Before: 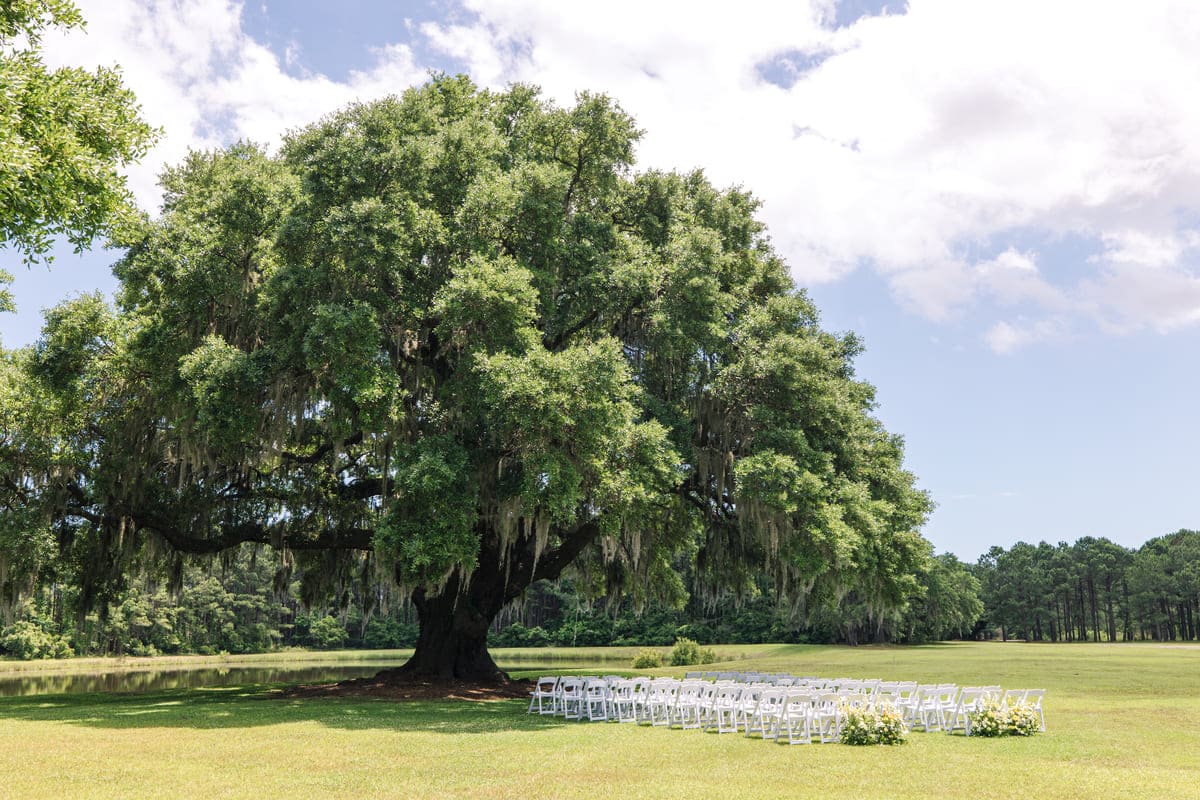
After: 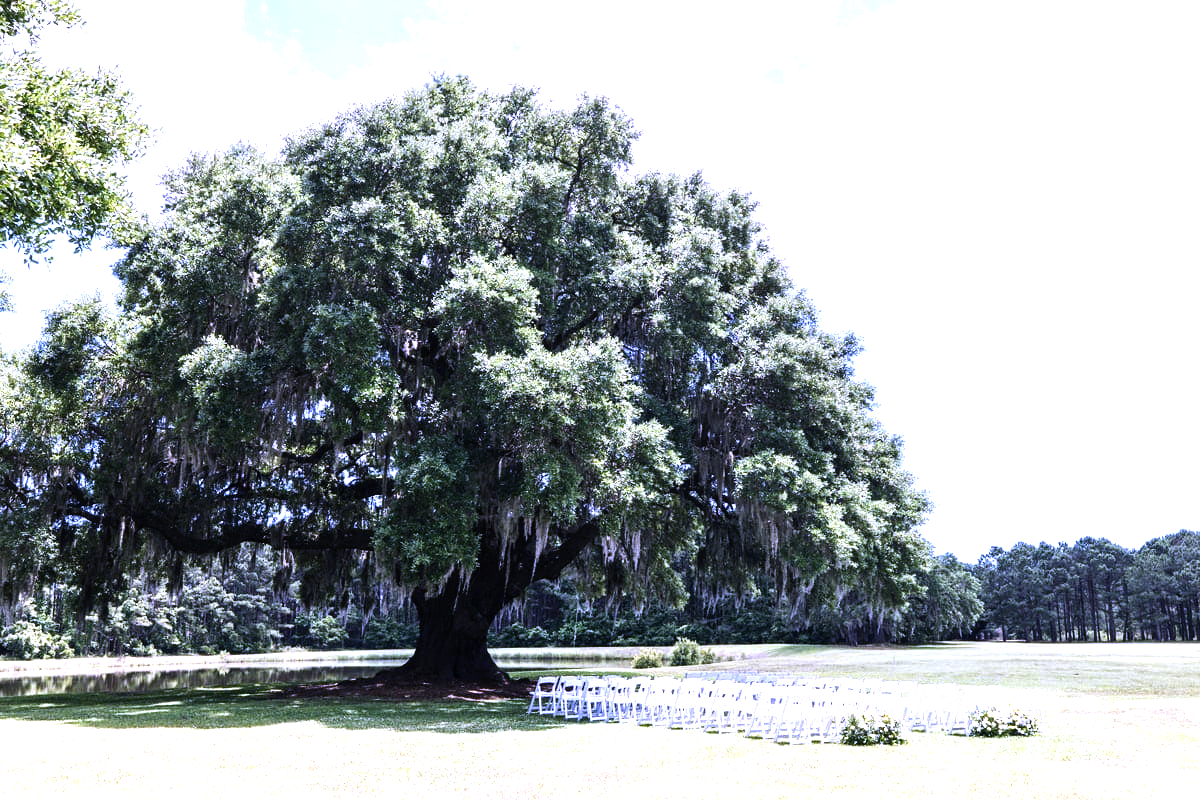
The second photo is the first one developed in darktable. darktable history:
white balance: red 0.98, blue 1.61
tone equalizer: -8 EV -1.08 EV, -7 EV -1.01 EV, -6 EV -0.867 EV, -5 EV -0.578 EV, -3 EV 0.578 EV, -2 EV 0.867 EV, -1 EV 1.01 EV, +0 EV 1.08 EV, edges refinement/feathering 500, mask exposure compensation -1.57 EV, preserve details no
